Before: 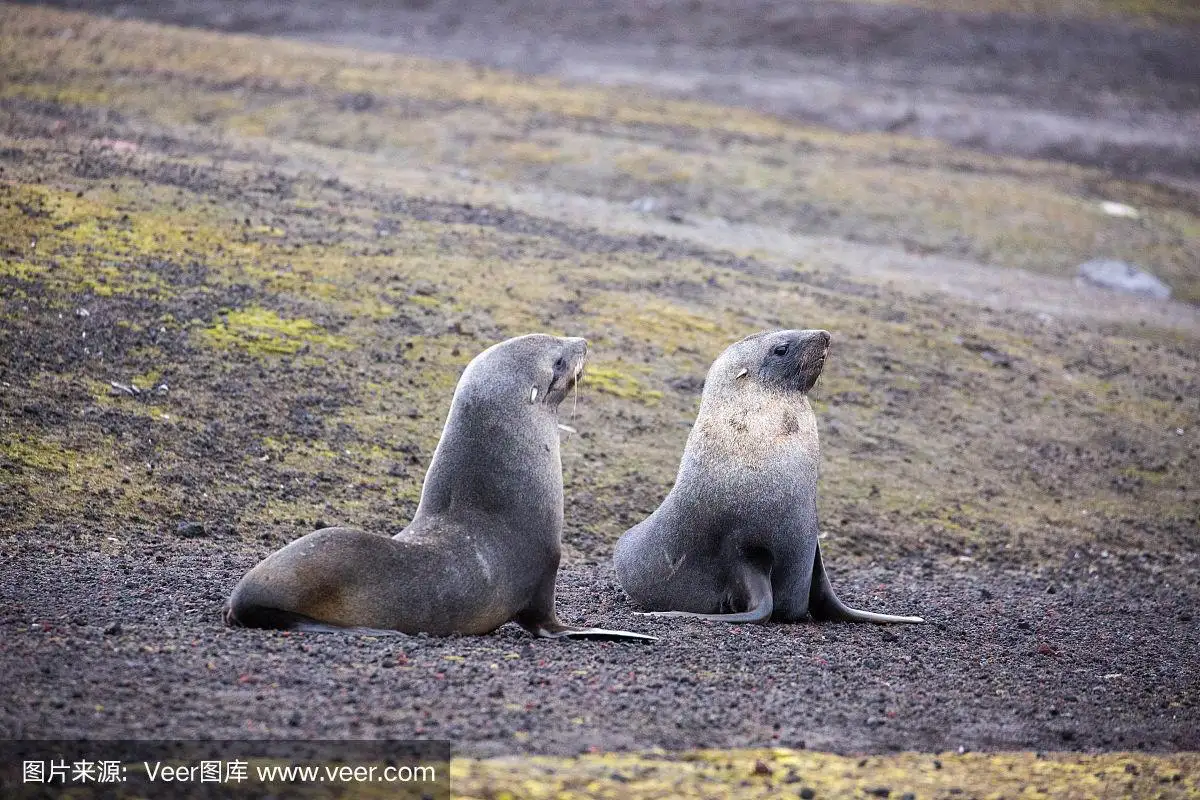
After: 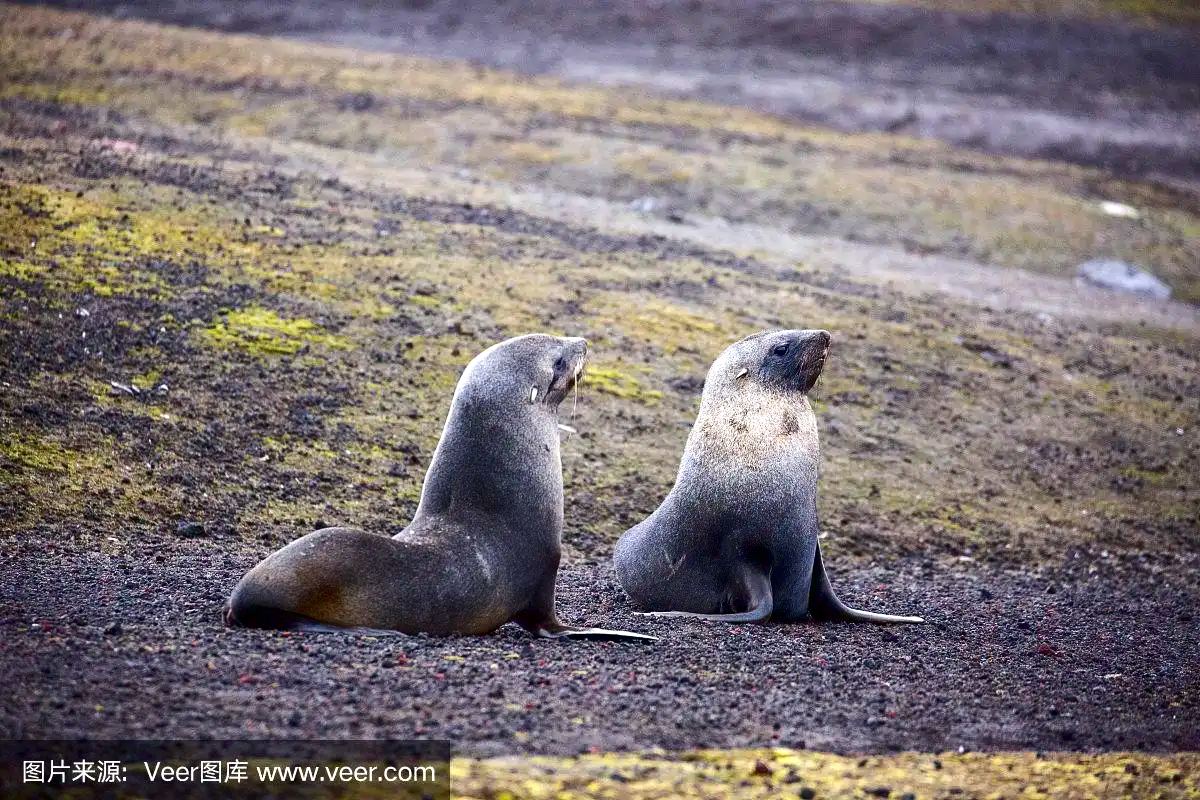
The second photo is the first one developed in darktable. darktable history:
contrast brightness saturation: contrast 0.134, brightness -0.236, saturation 0.136
exposure: black level correction 0.001, compensate highlight preservation false
levels: levels [0, 0.435, 0.917]
